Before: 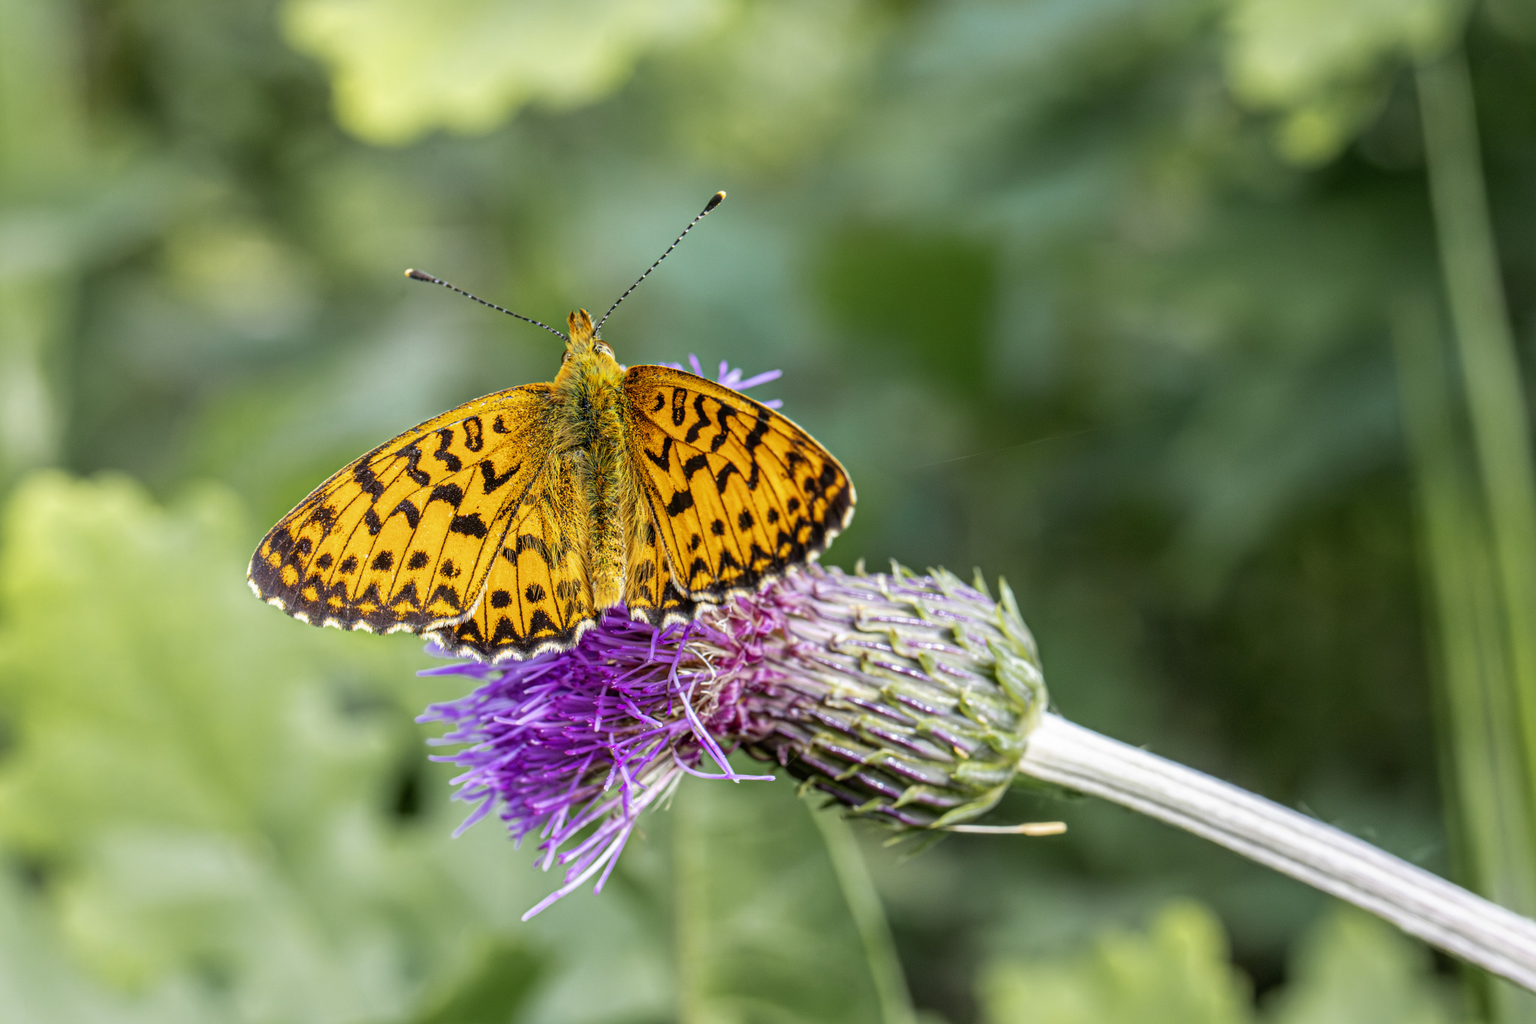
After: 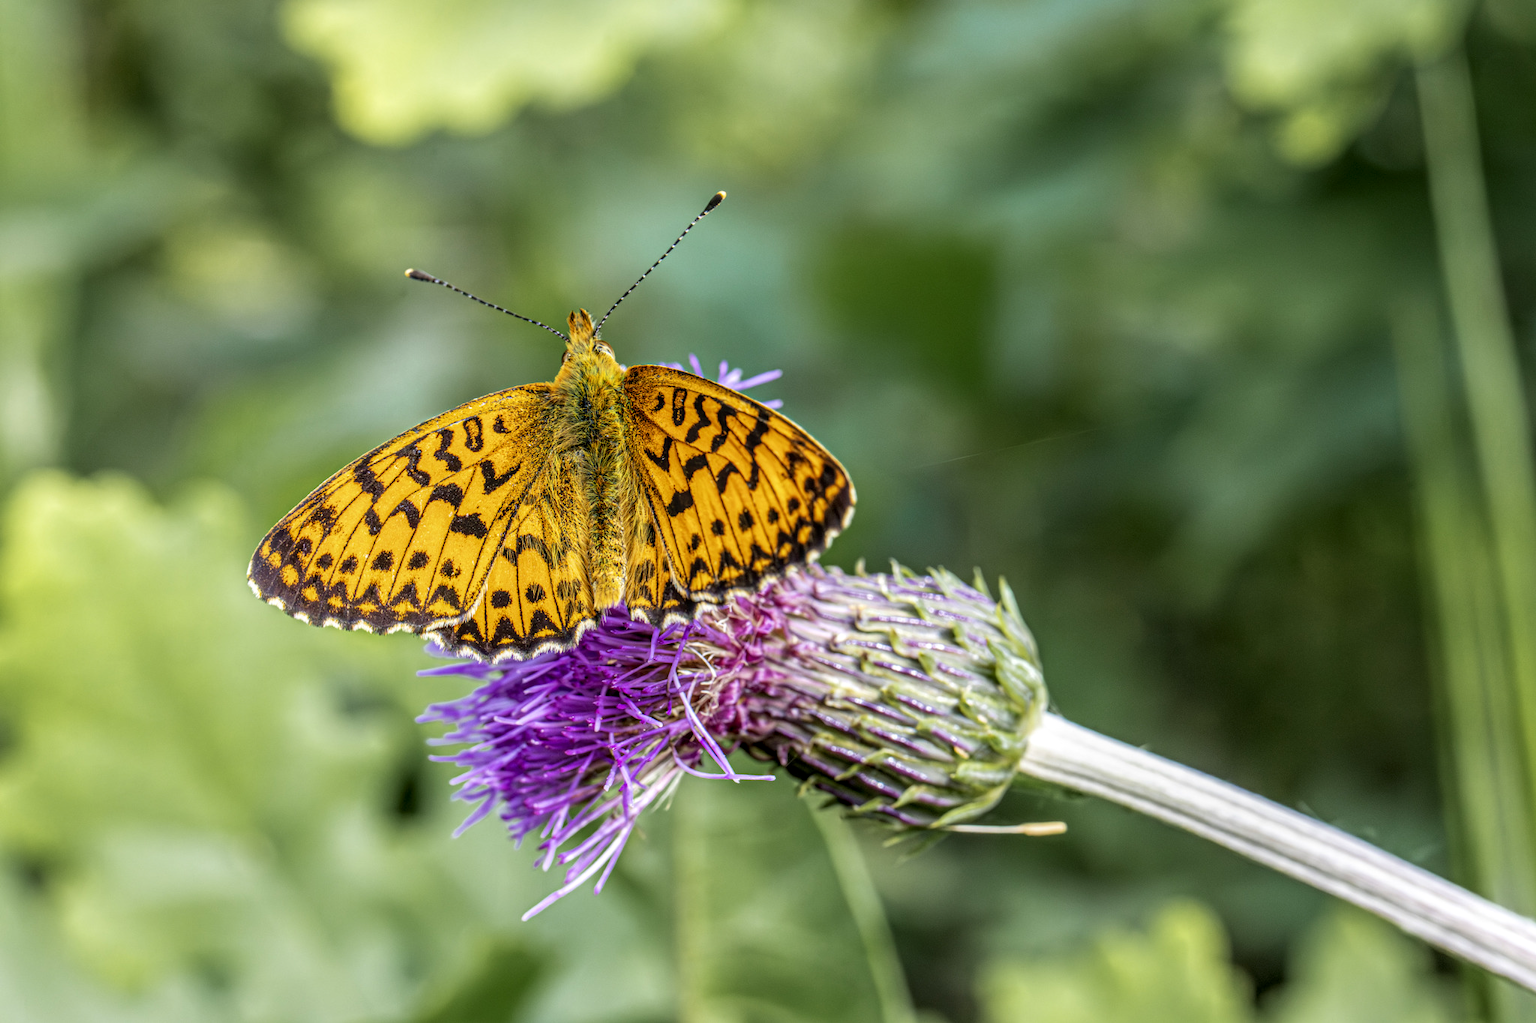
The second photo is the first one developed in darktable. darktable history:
velvia: strength 15%
local contrast: on, module defaults
